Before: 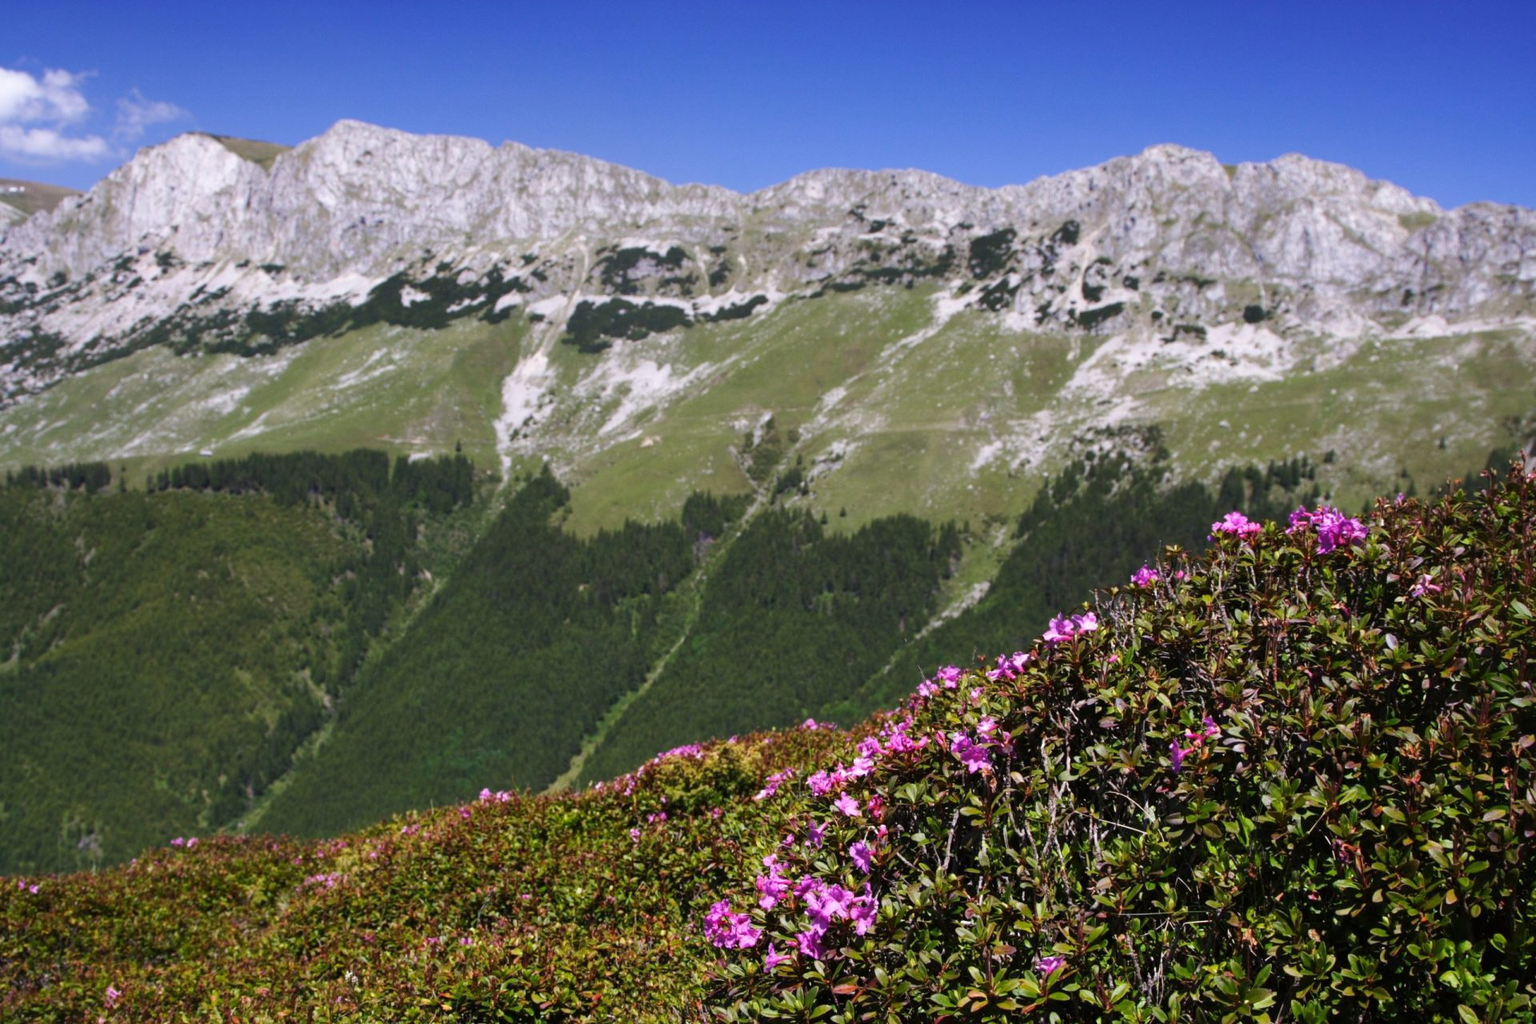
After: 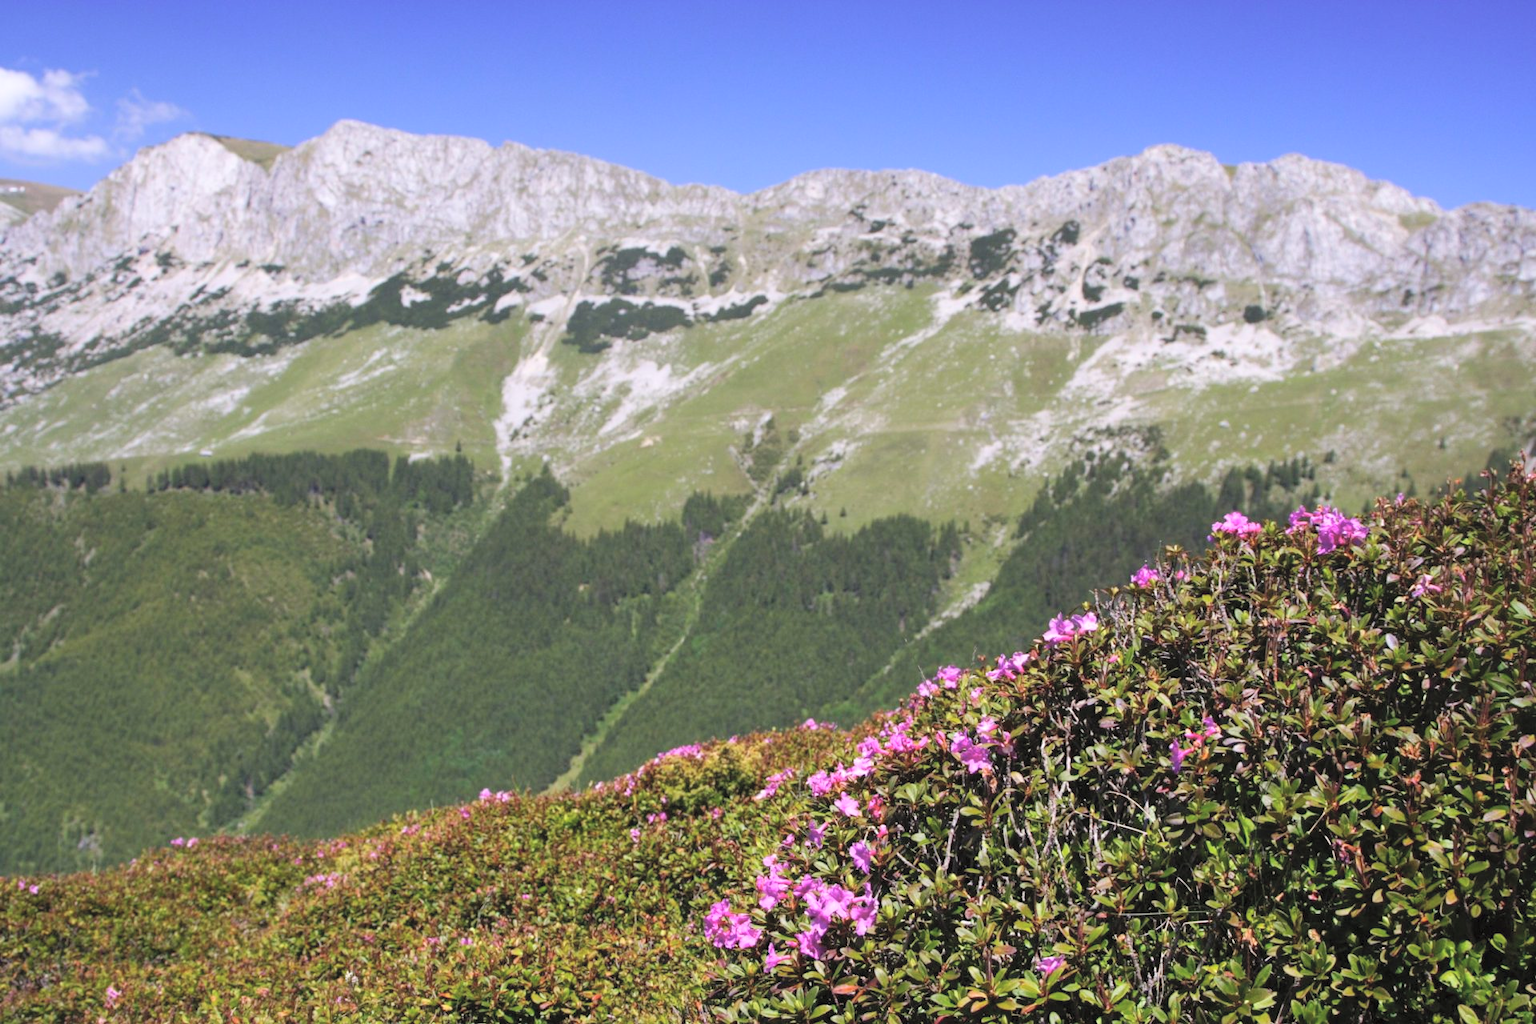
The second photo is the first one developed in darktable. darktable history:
contrast brightness saturation: brightness 0.279
